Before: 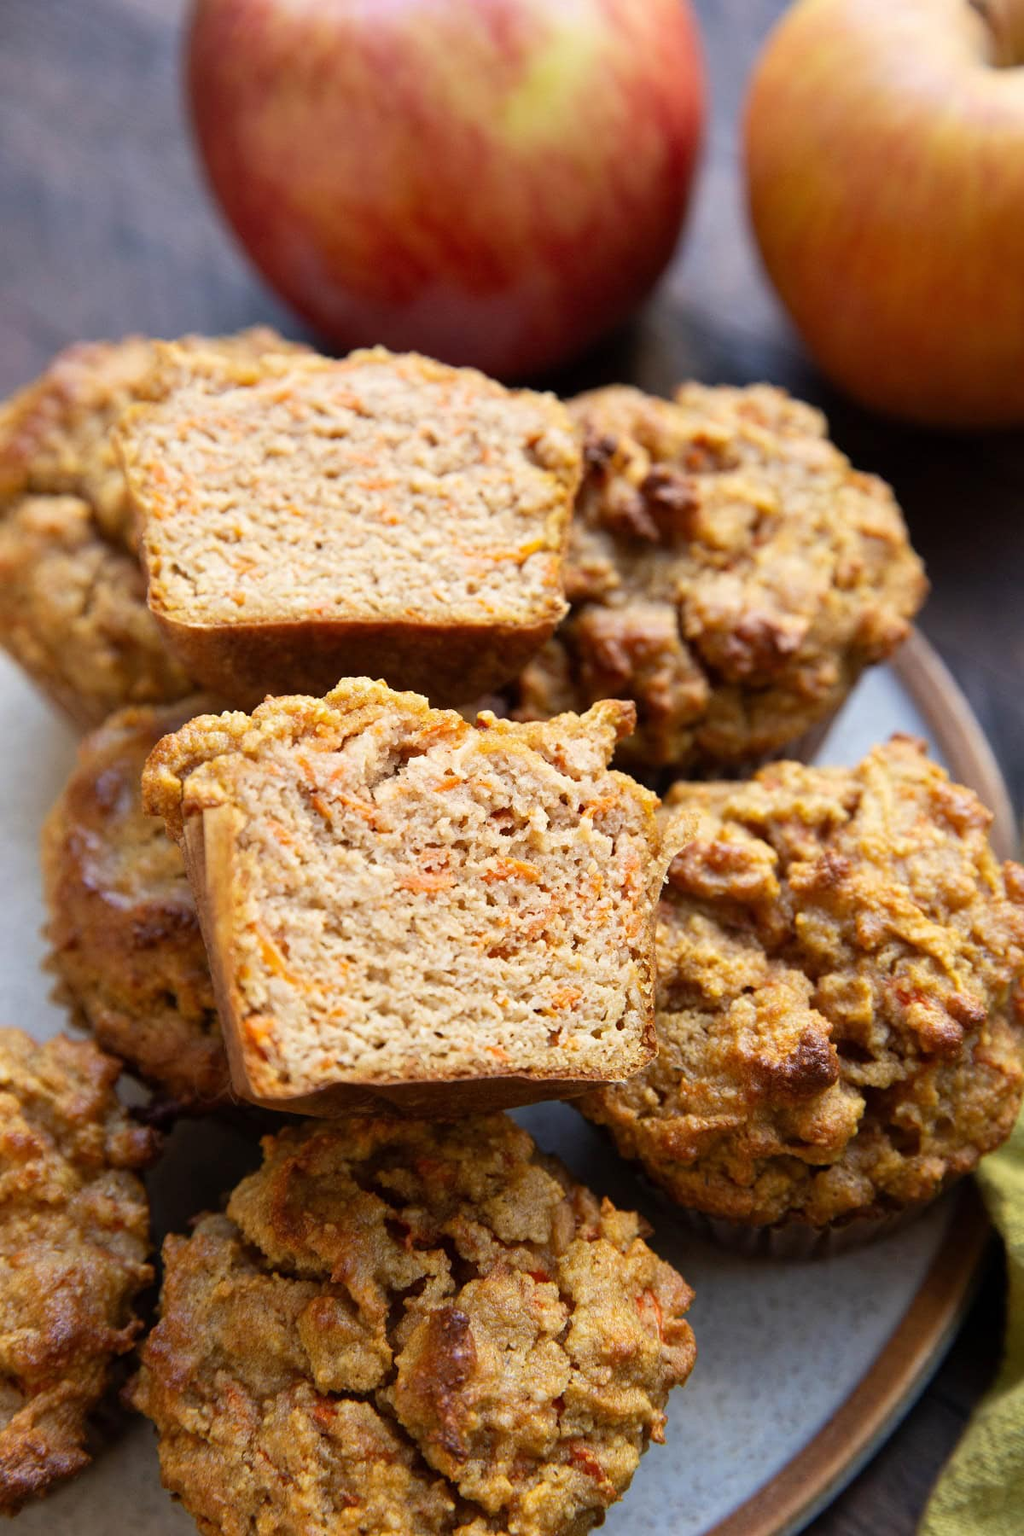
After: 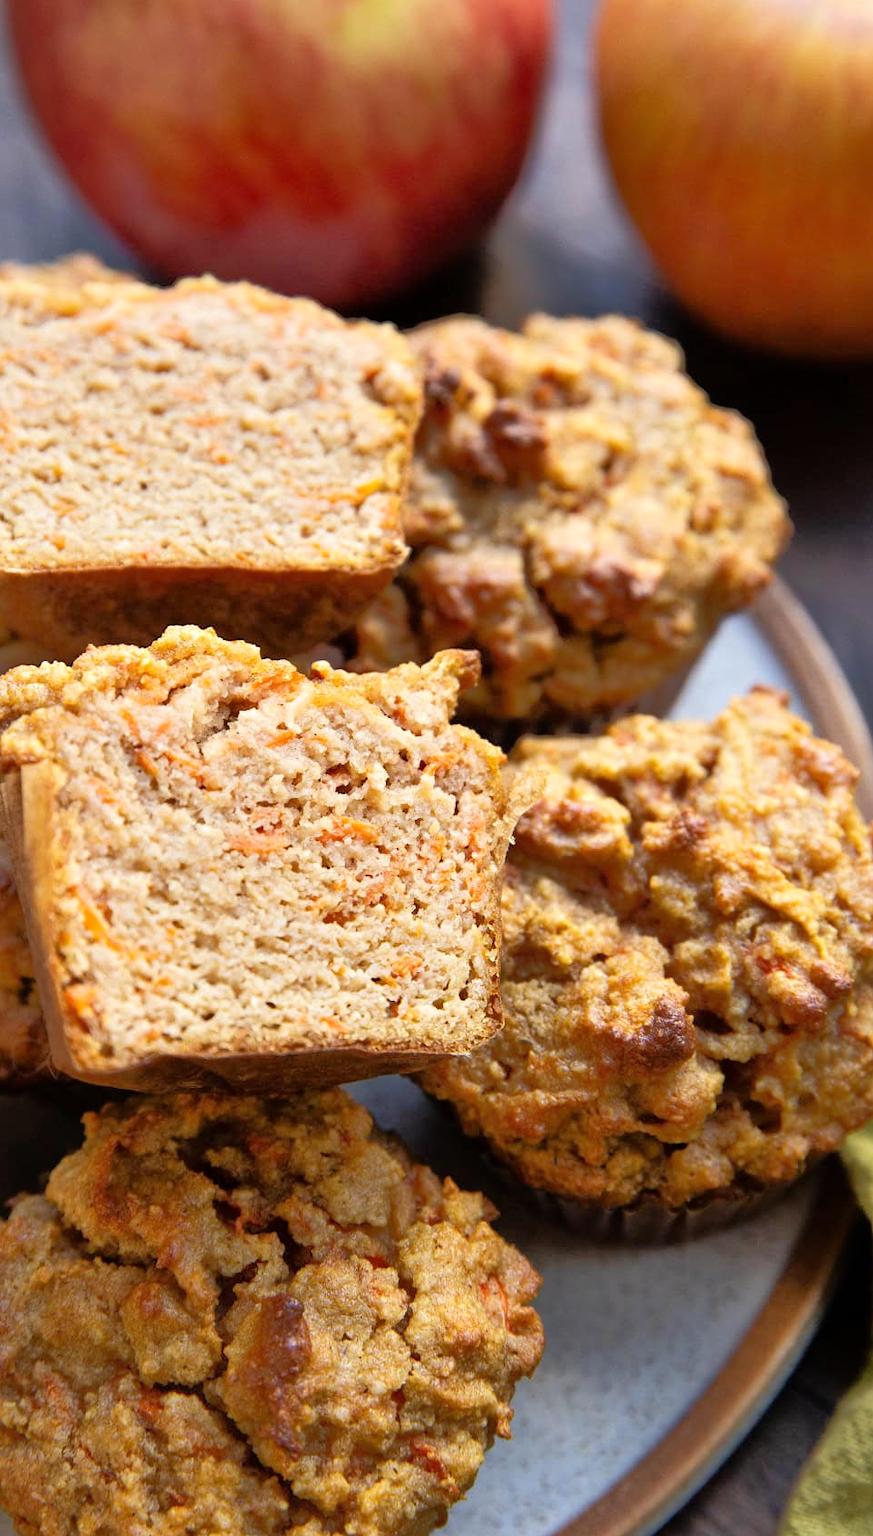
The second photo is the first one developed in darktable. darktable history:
tone equalizer: -8 EV -0.497 EV, -7 EV -0.341 EV, -6 EV -0.05 EV, -5 EV 0.44 EV, -4 EV 0.957 EV, -3 EV 0.807 EV, -2 EV -0.011 EV, -1 EV 0.123 EV, +0 EV -0.011 EV
crop and rotate: left 17.921%, top 5.768%, right 1.702%
contrast equalizer: y [[0.5 ×6], [0.5 ×6], [0.5, 0.5, 0.501, 0.545, 0.707, 0.863], [0 ×6], [0 ×6]], mix -0.293
